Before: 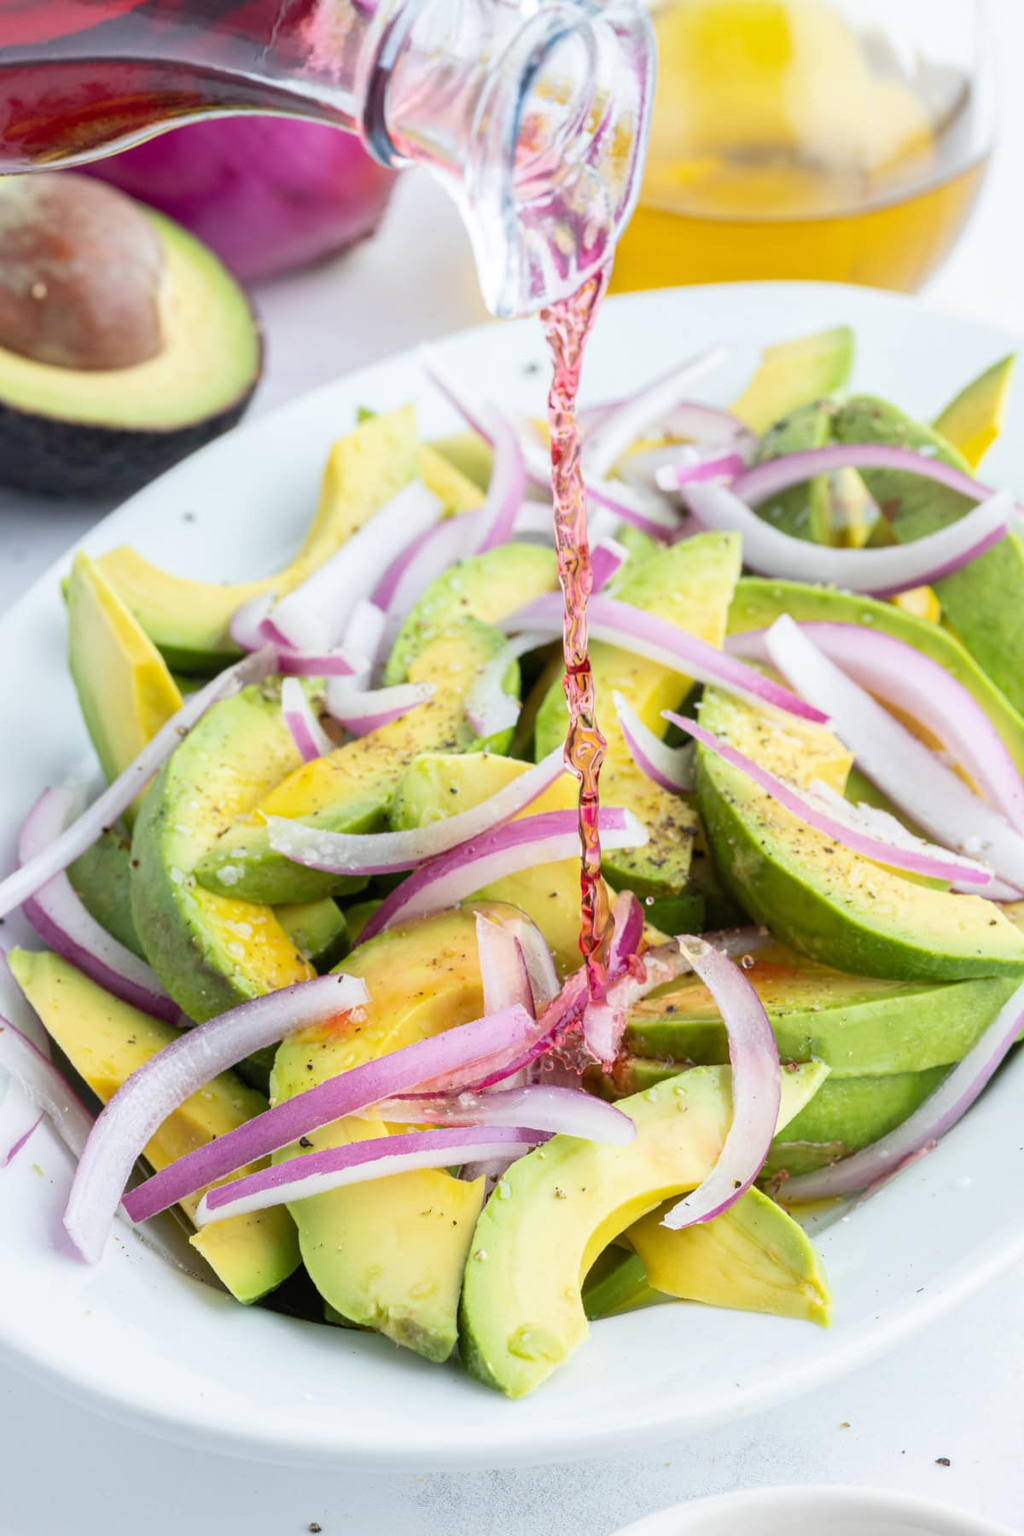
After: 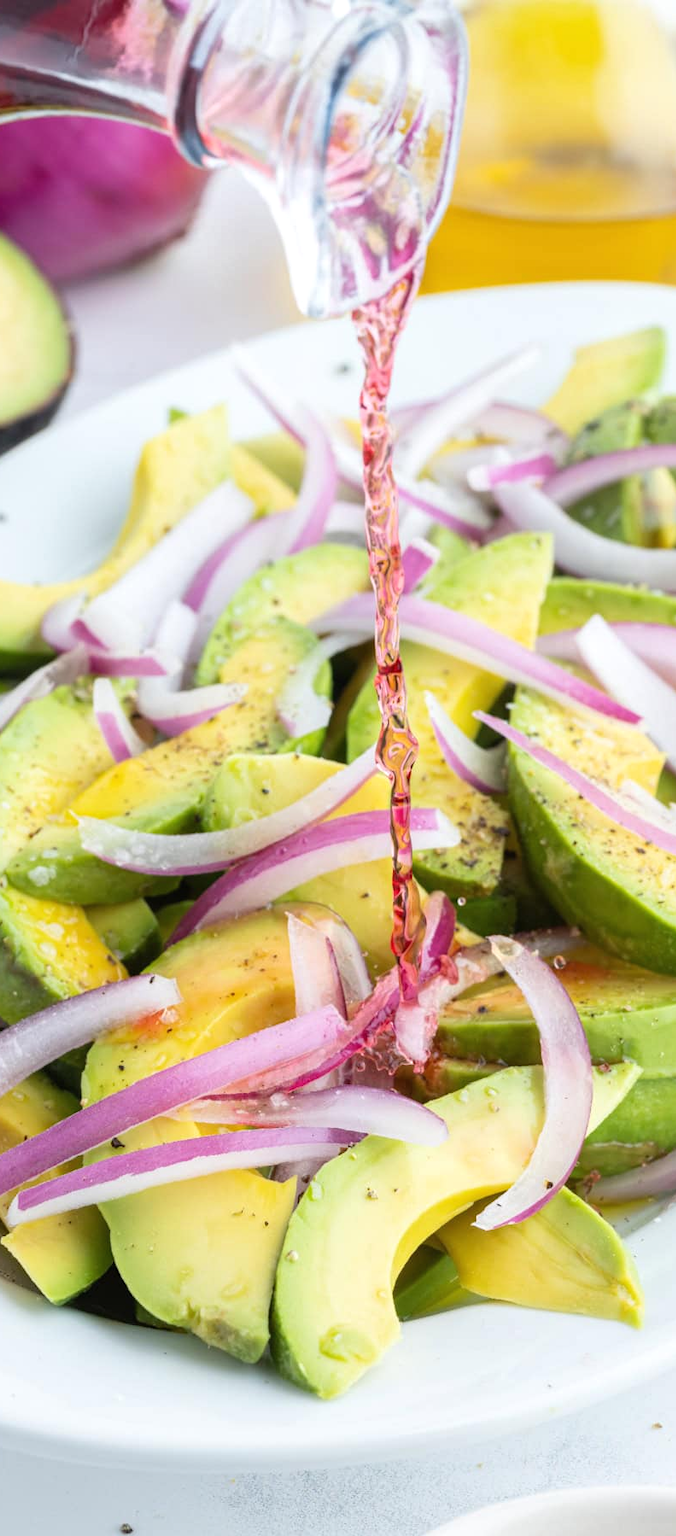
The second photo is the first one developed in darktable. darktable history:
exposure: black level correction -0.001, exposure 0.08 EV, compensate highlight preservation false
crop and rotate: left 18.442%, right 15.508%
